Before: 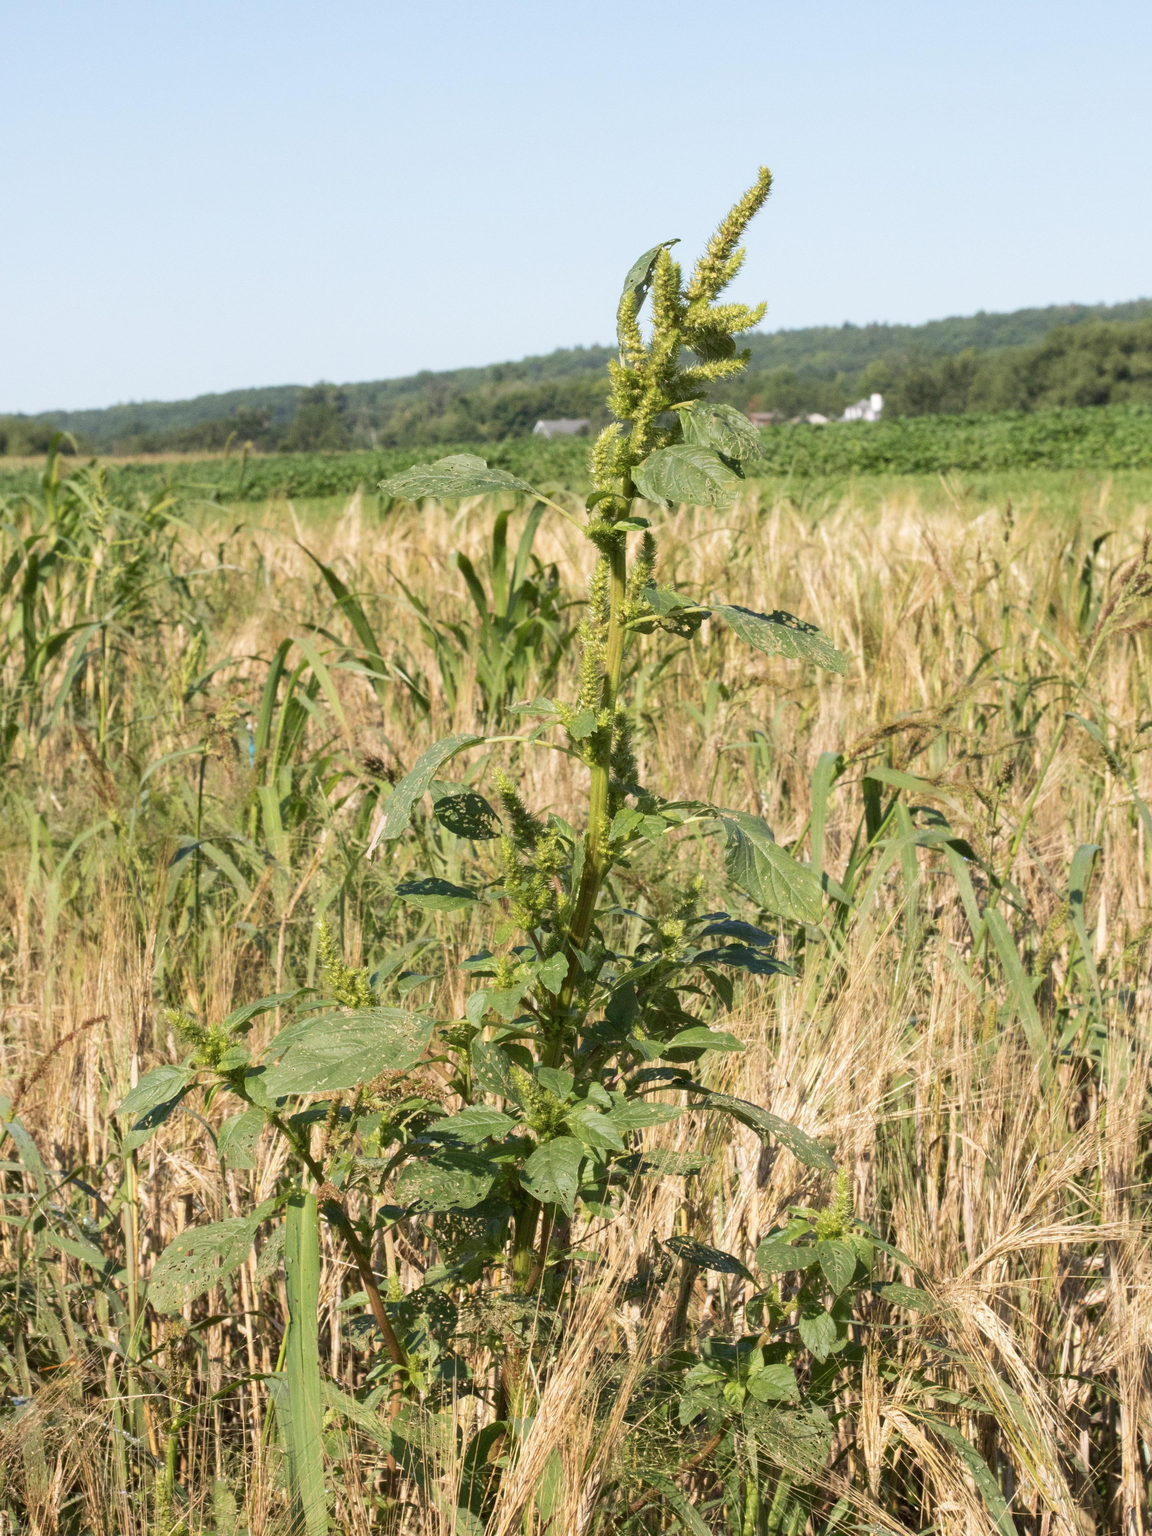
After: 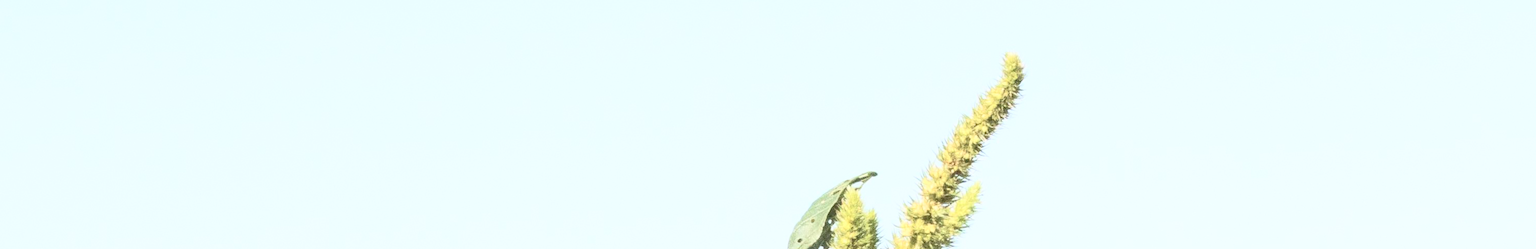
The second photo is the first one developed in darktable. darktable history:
rotate and perspective: lens shift (horizontal) -0.055, automatic cropping off
crop and rotate: left 9.644%, top 9.491%, right 6.021%, bottom 80.509%
contrast brightness saturation: contrast 0.39, brightness 0.53
